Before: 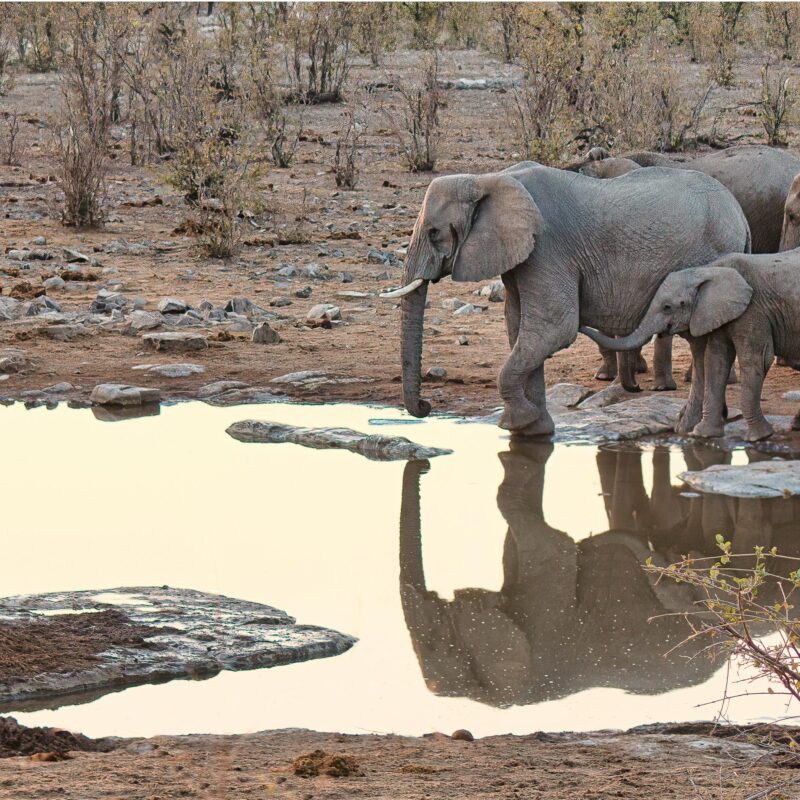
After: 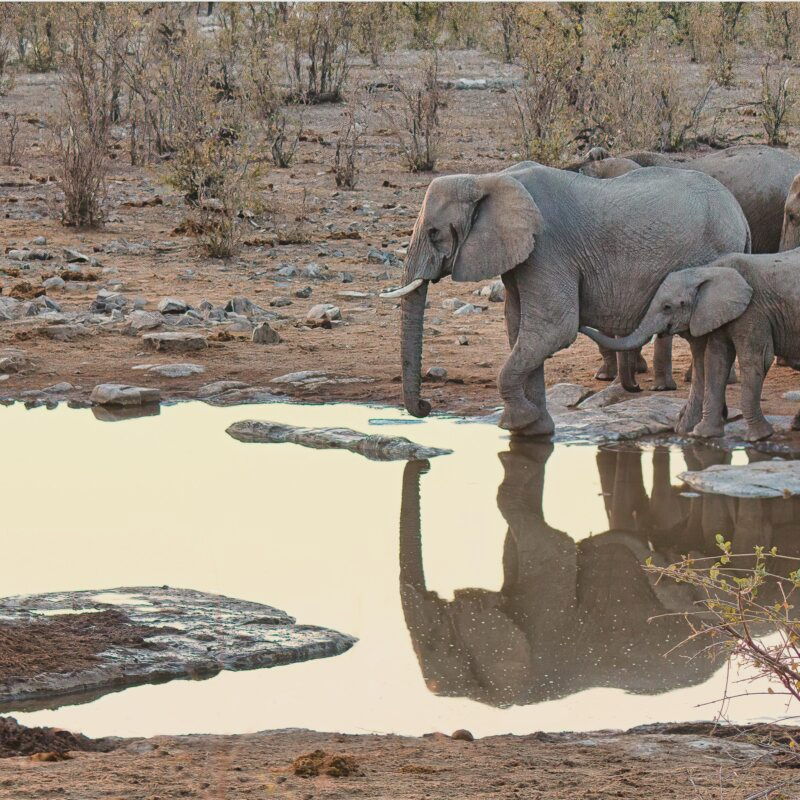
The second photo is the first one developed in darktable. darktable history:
contrast brightness saturation: contrast -0.116
